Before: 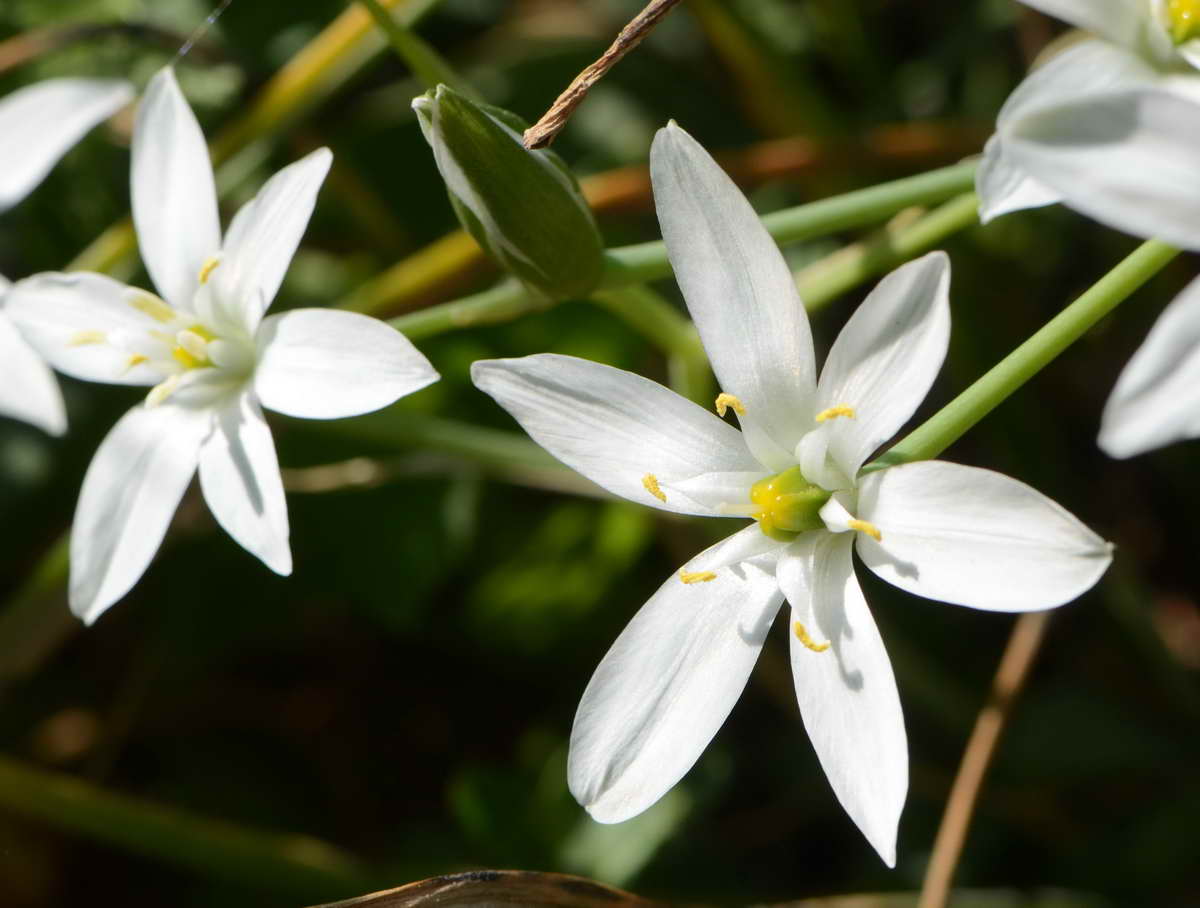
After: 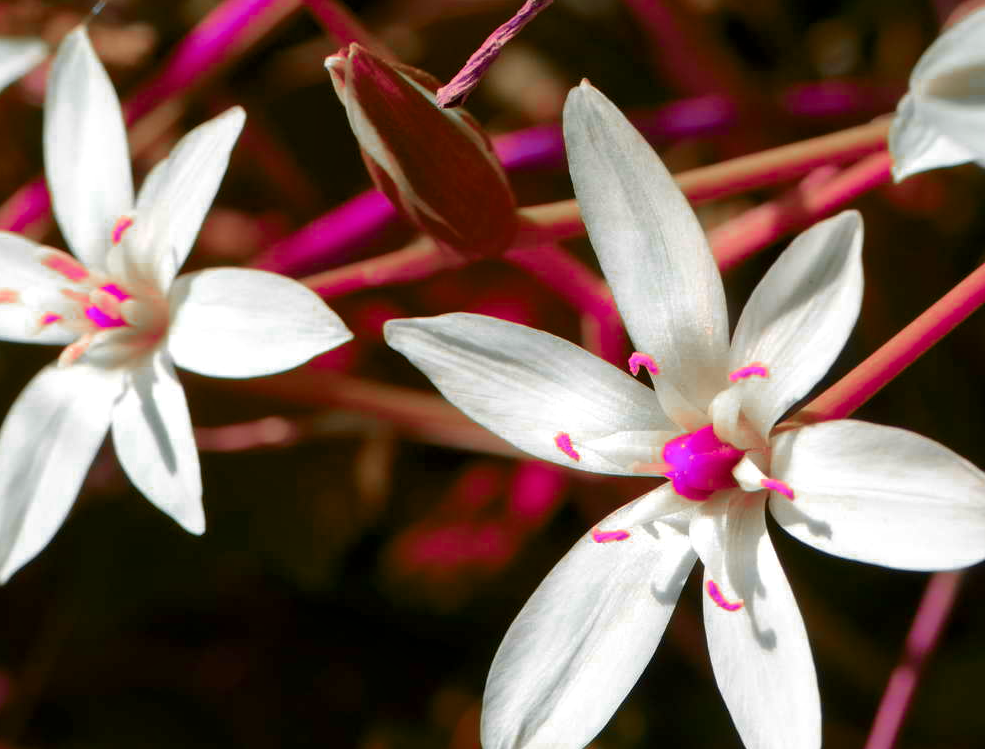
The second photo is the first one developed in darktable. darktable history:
local contrast: mode bilateral grid, contrast 20, coarseness 51, detail 147%, midtone range 0.2
contrast brightness saturation: contrast 0.078, saturation 0.024
color zones: curves: ch0 [(0.826, 0.353)]; ch1 [(0.242, 0.647) (0.889, 0.342)]; ch2 [(0.246, 0.089) (0.969, 0.068)]
crop and rotate: left 7.304%, top 4.524%, right 10.54%, bottom 12.93%
